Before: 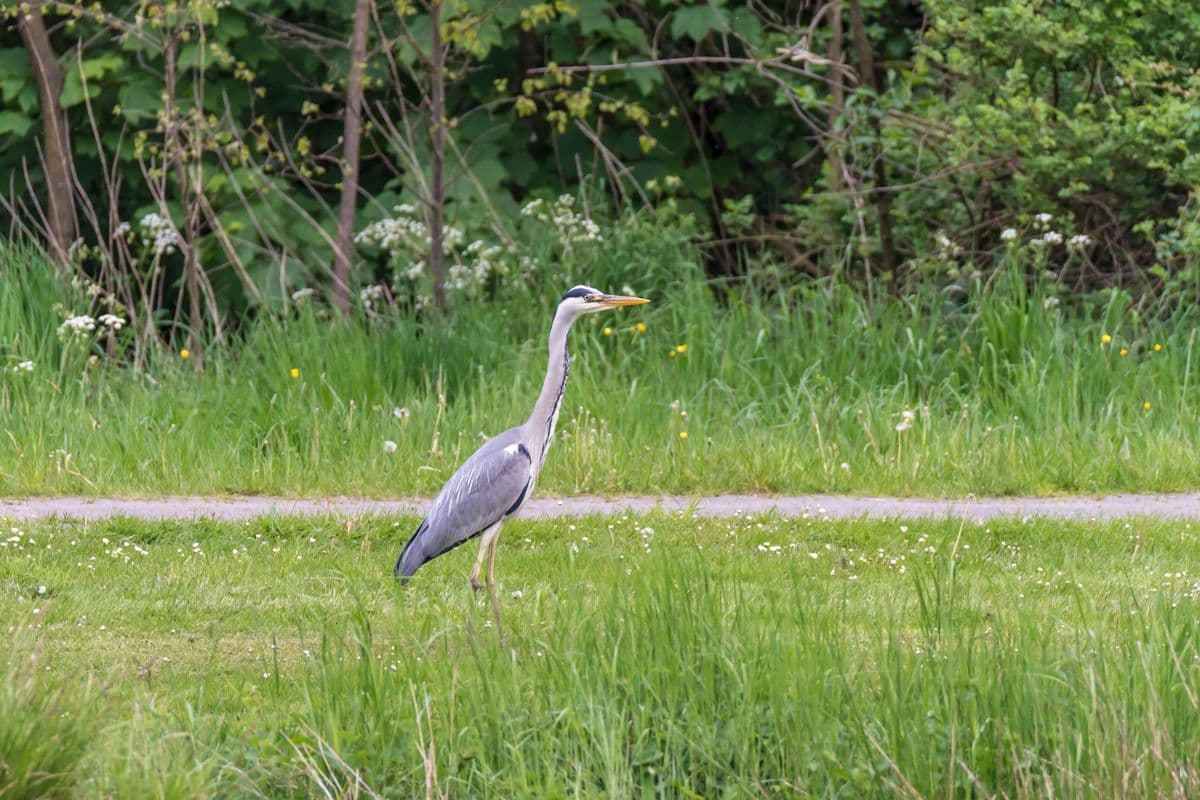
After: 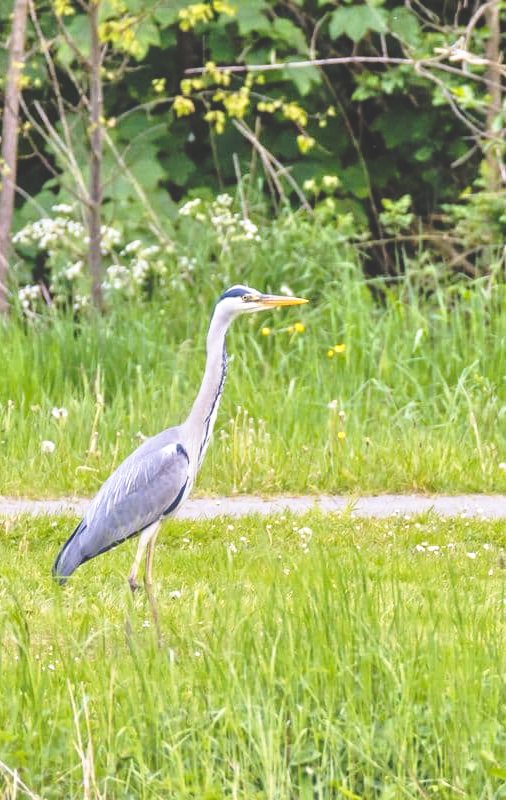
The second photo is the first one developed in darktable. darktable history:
crop: left 28.583%, right 29.231%
base curve: curves: ch0 [(0, 0) (0.028, 0.03) (0.121, 0.232) (0.46, 0.748) (0.859, 0.968) (1, 1)], preserve colors none
rgb curve: curves: ch0 [(0, 0.186) (0.314, 0.284) (0.775, 0.708) (1, 1)], compensate middle gray true, preserve colors none
color contrast: green-magenta contrast 0.8, blue-yellow contrast 1.1, unbound 0
tone equalizer: -7 EV 0.15 EV, -6 EV 0.6 EV, -5 EV 1.15 EV, -4 EV 1.33 EV, -3 EV 1.15 EV, -2 EV 0.6 EV, -1 EV 0.15 EV, mask exposure compensation -0.5 EV
